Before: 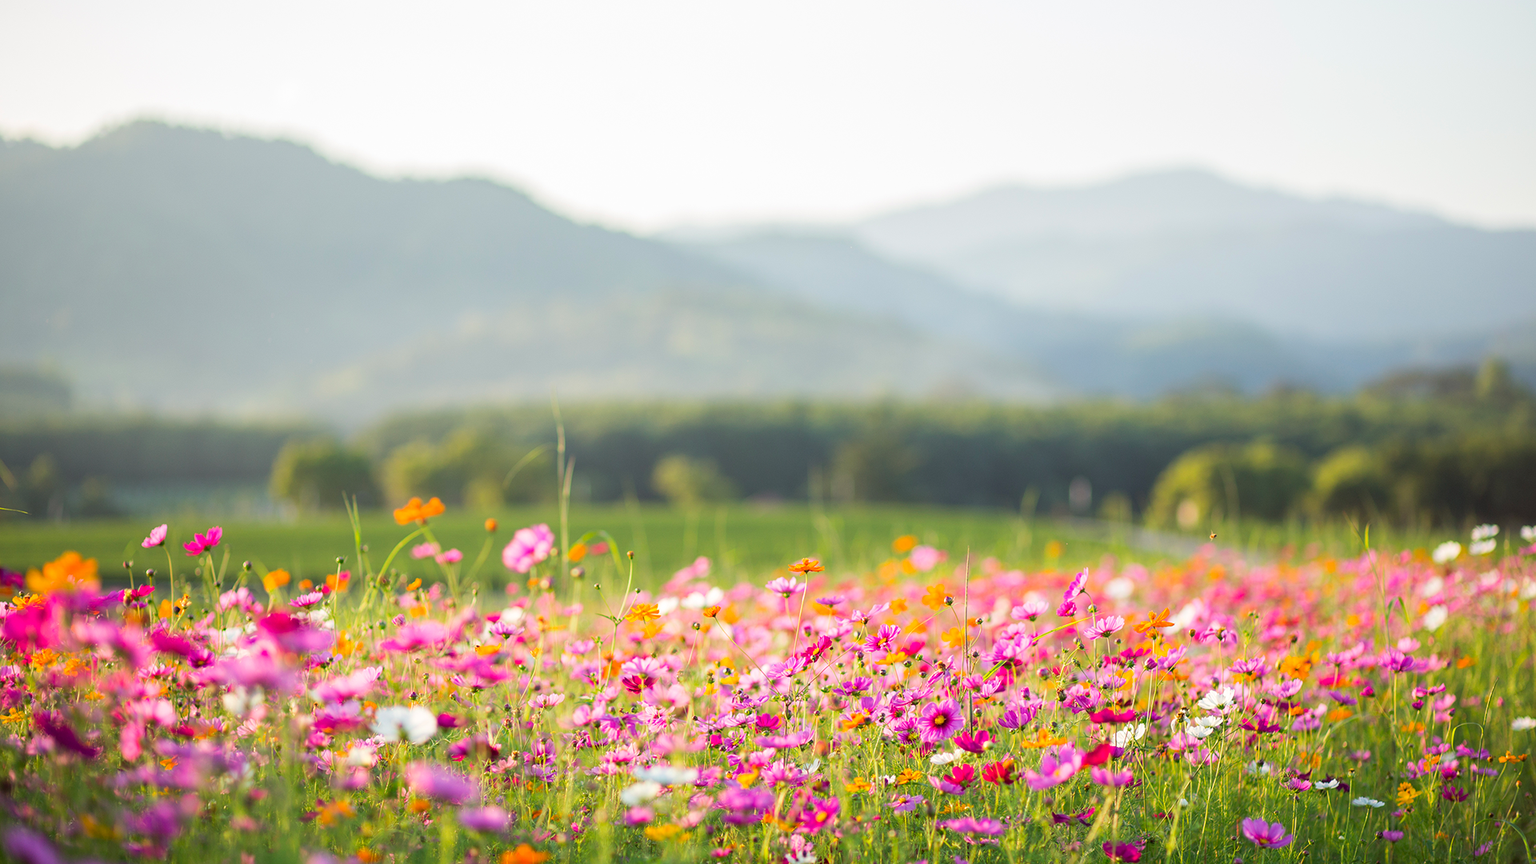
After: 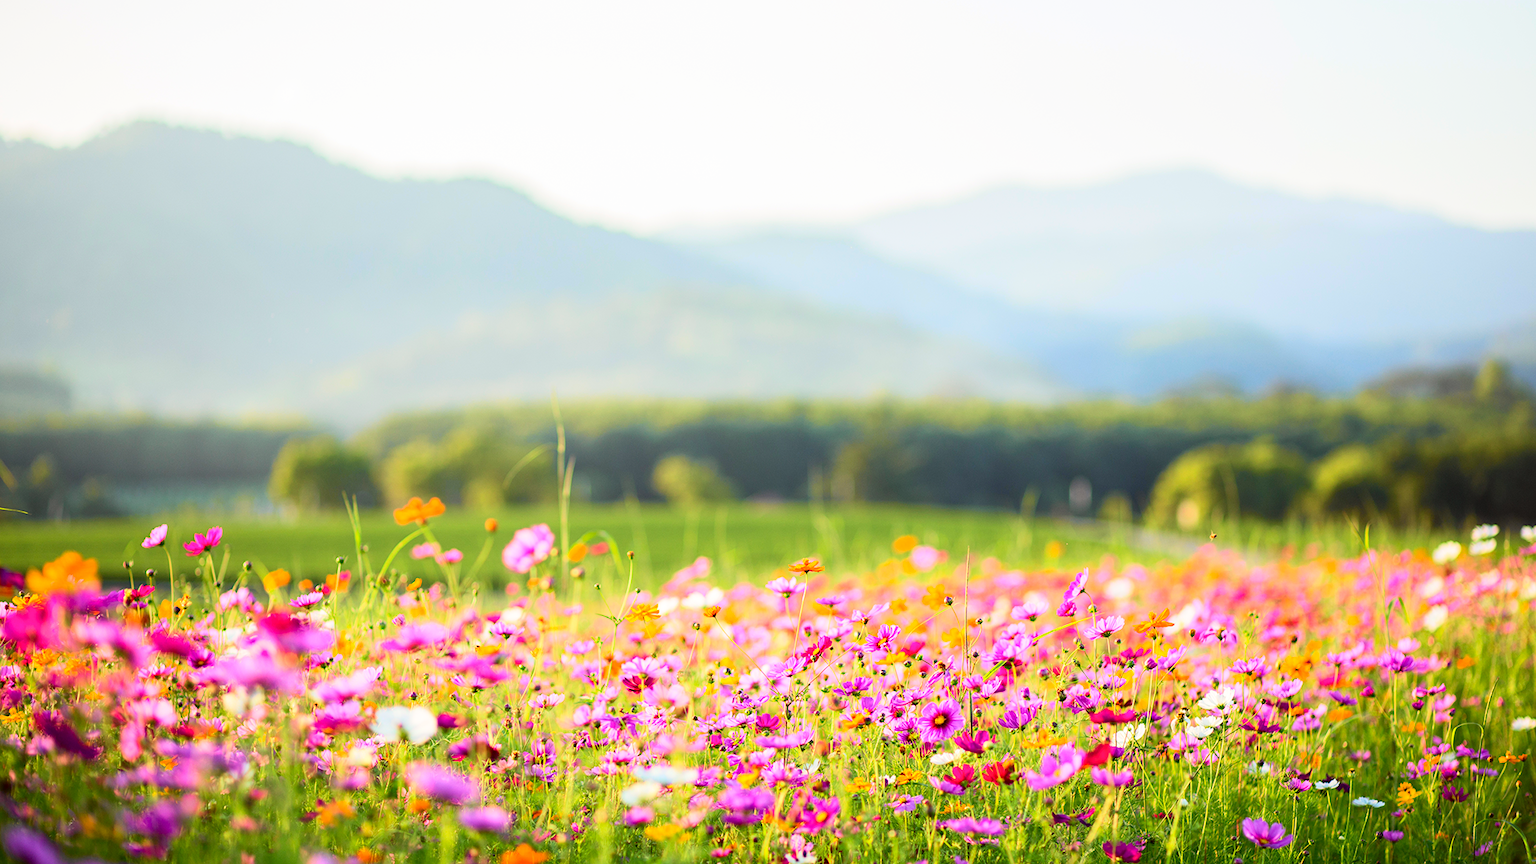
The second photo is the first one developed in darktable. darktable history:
tone curve: curves: ch0 [(0, 0.006) (0.046, 0.011) (0.13, 0.062) (0.338, 0.327) (0.494, 0.55) (0.728, 0.835) (1, 1)]; ch1 [(0, 0) (0.346, 0.324) (0.45, 0.431) (0.5, 0.5) (0.522, 0.517) (0.55, 0.57) (1, 1)]; ch2 [(0, 0) (0.453, 0.418) (0.5, 0.5) (0.526, 0.524) (0.554, 0.598) (0.622, 0.679) (0.707, 0.761) (1, 1)], color space Lab, independent channels, preserve colors none
